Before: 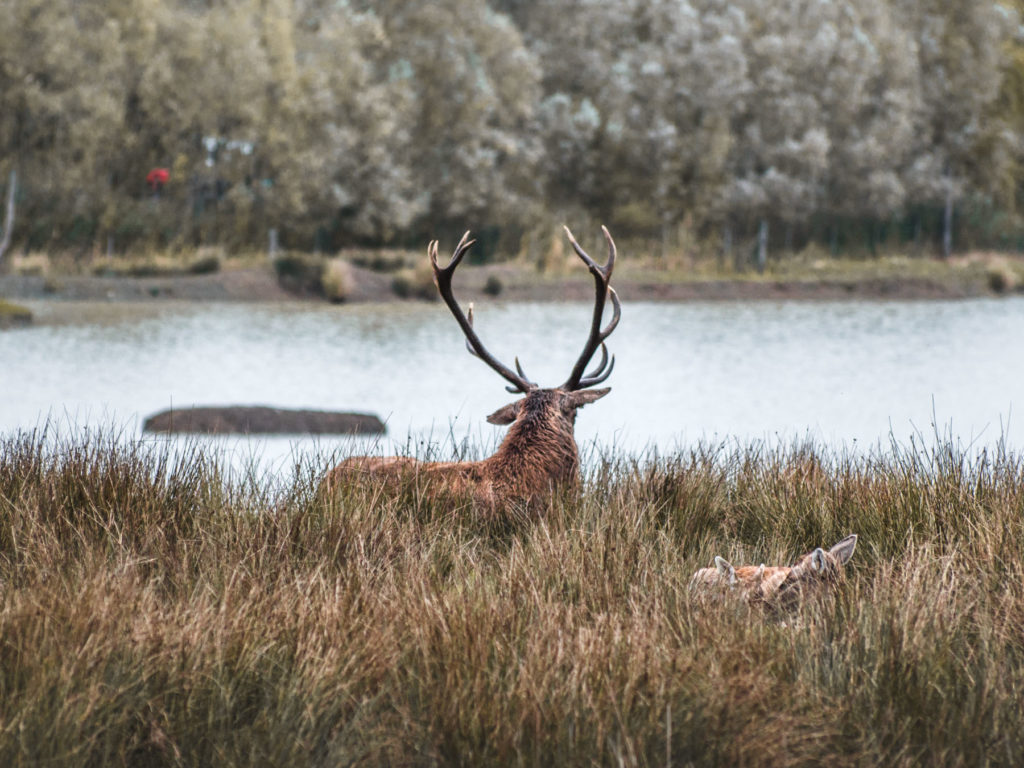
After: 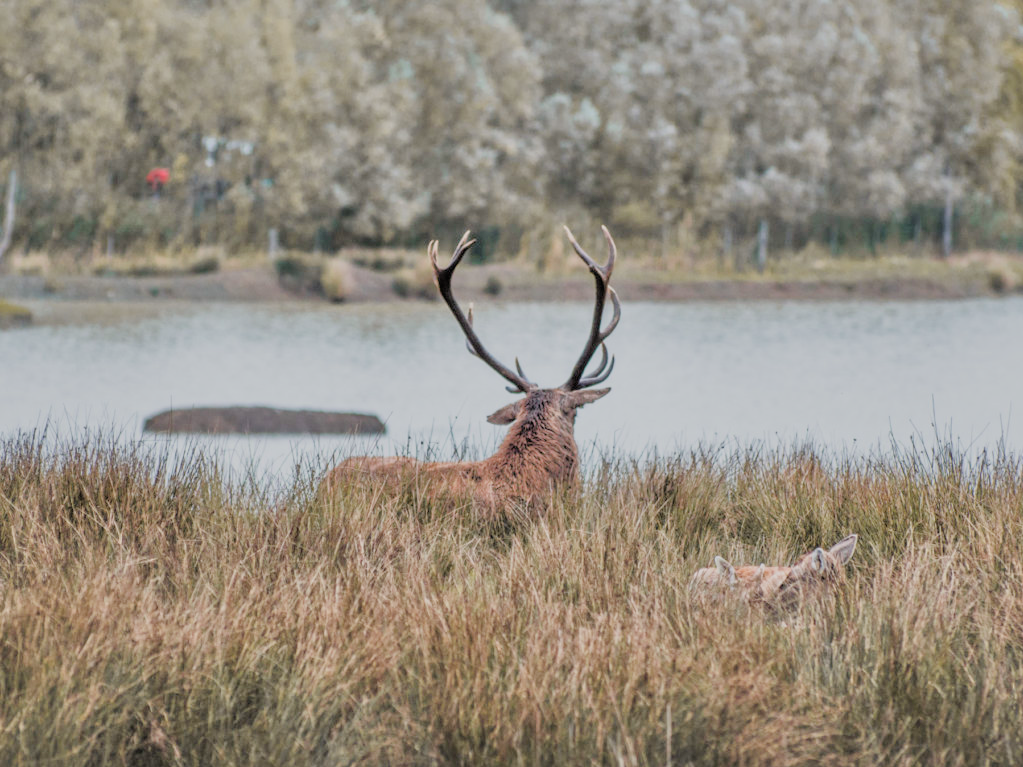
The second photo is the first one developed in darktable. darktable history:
tone equalizer: -7 EV 0.15 EV, -6 EV 0.6 EV, -5 EV 1.15 EV, -4 EV 1.33 EV, -3 EV 1.15 EV, -2 EV 0.6 EV, -1 EV 0.15 EV, mask exposure compensation -0.5 EV
filmic rgb: black relative exposure -6.82 EV, white relative exposure 5.89 EV, hardness 2.71
color zones: curves: ch0 [(0, 0.5) (0.143, 0.52) (0.286, 0.5) (0.429, 0.5) (0.571, 0.5) (0.714, 0.5) (0.857, 0.5) (1, 0.5)]; ch1 [(0, 0.489) (0.155, 0.45) (0.286, 0.466) (0.429, 0.5) (0.571, 0.5) (0.714, 0.5) (0.857, 0.5) (1, 0.489)]
